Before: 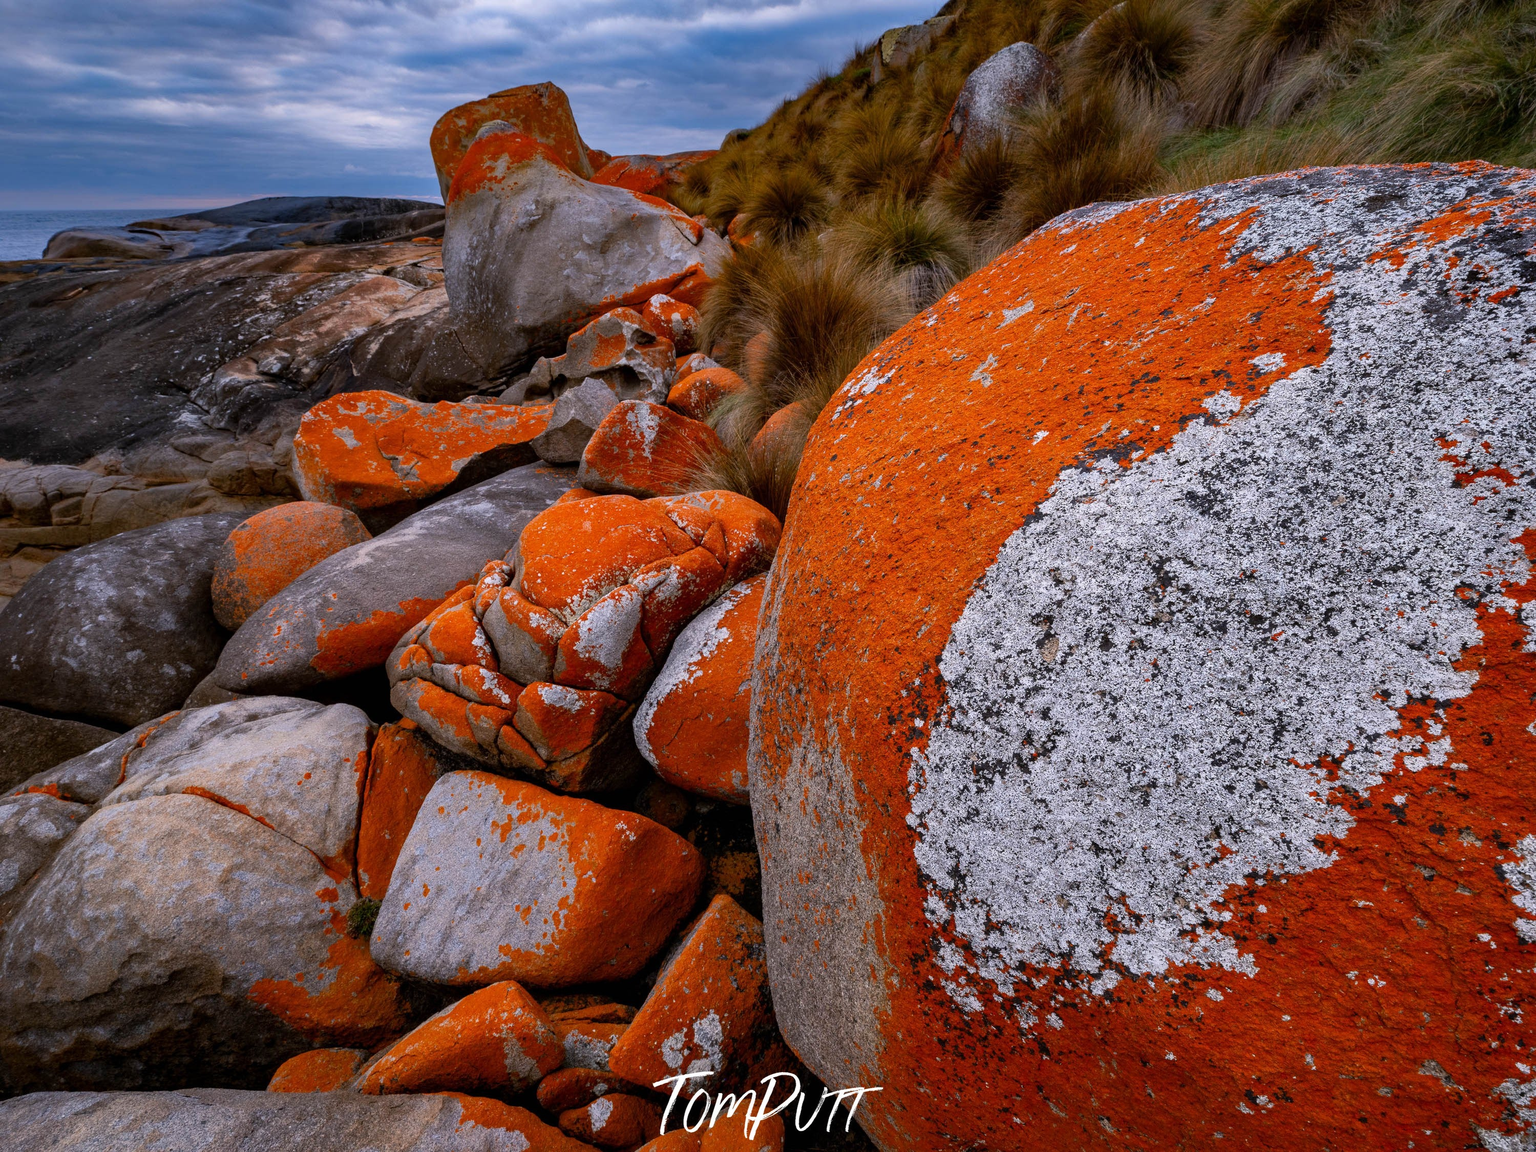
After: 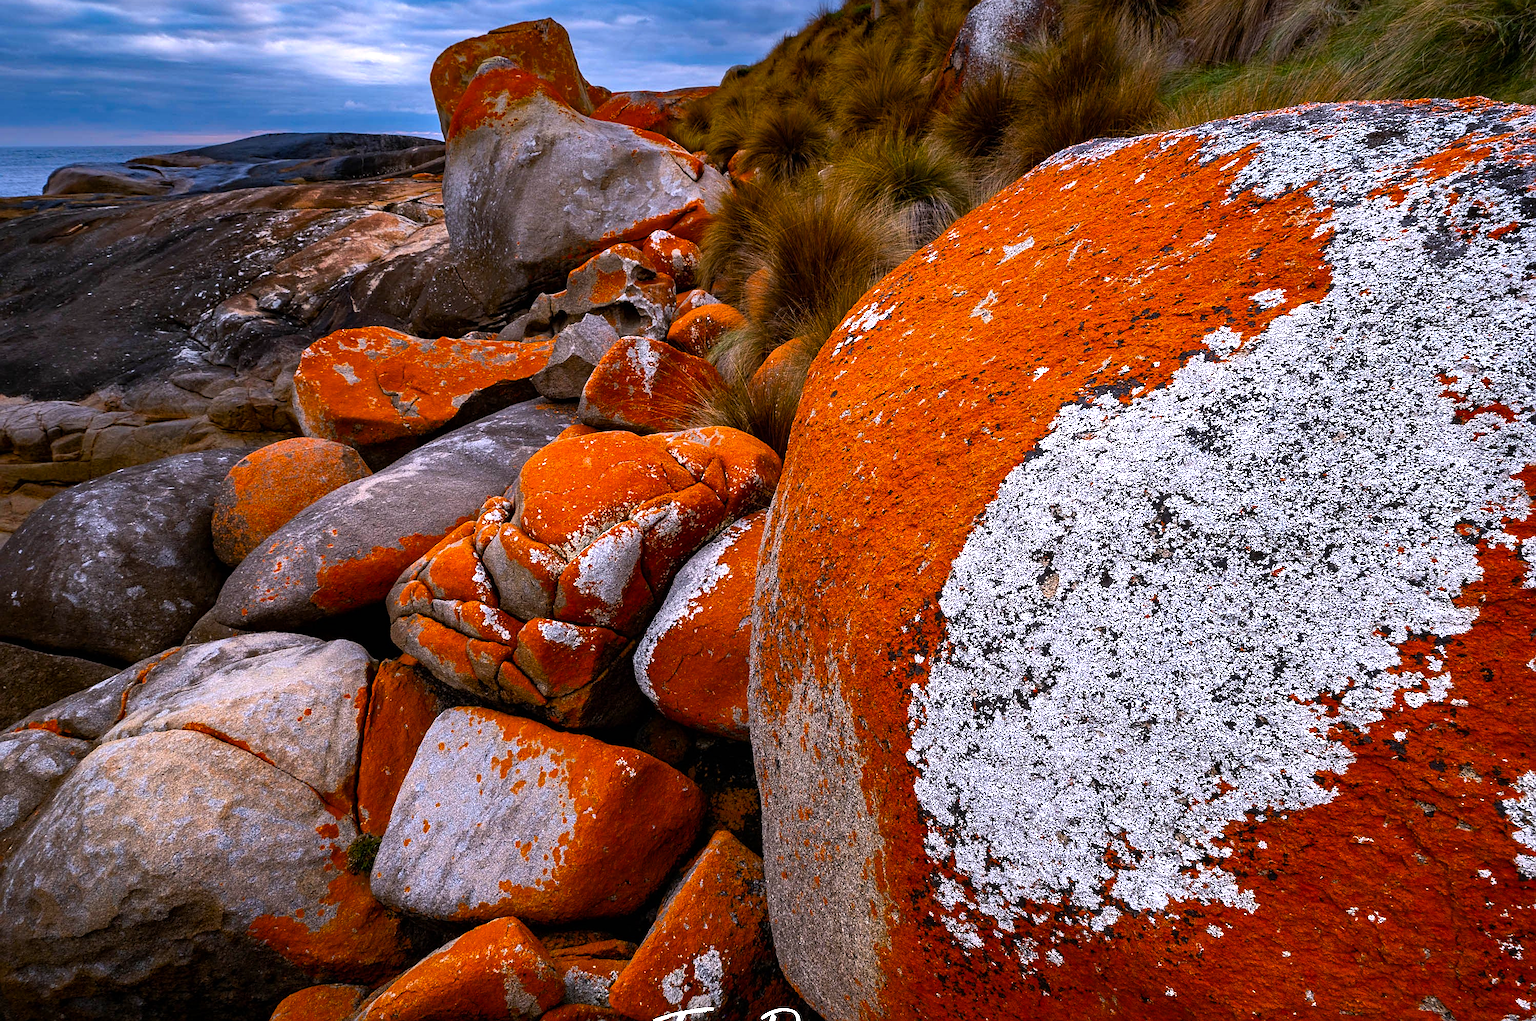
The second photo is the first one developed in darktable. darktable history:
color balance rgb: power › hue 330.04°, perceptual saturation grading › global saturation 29.614%, perceptual brilliance grading › global brilliance -5.066%, perceptual brilliance grading › highlights 24.884%, perceptual brilliance grading › mid-tones 6.831%, perceptual brilliance grading › shadows -4.923%, global vibrance 20%
sharpen: on, module defaults
crop and rotate: top 5.574%, bottom 5.721%
